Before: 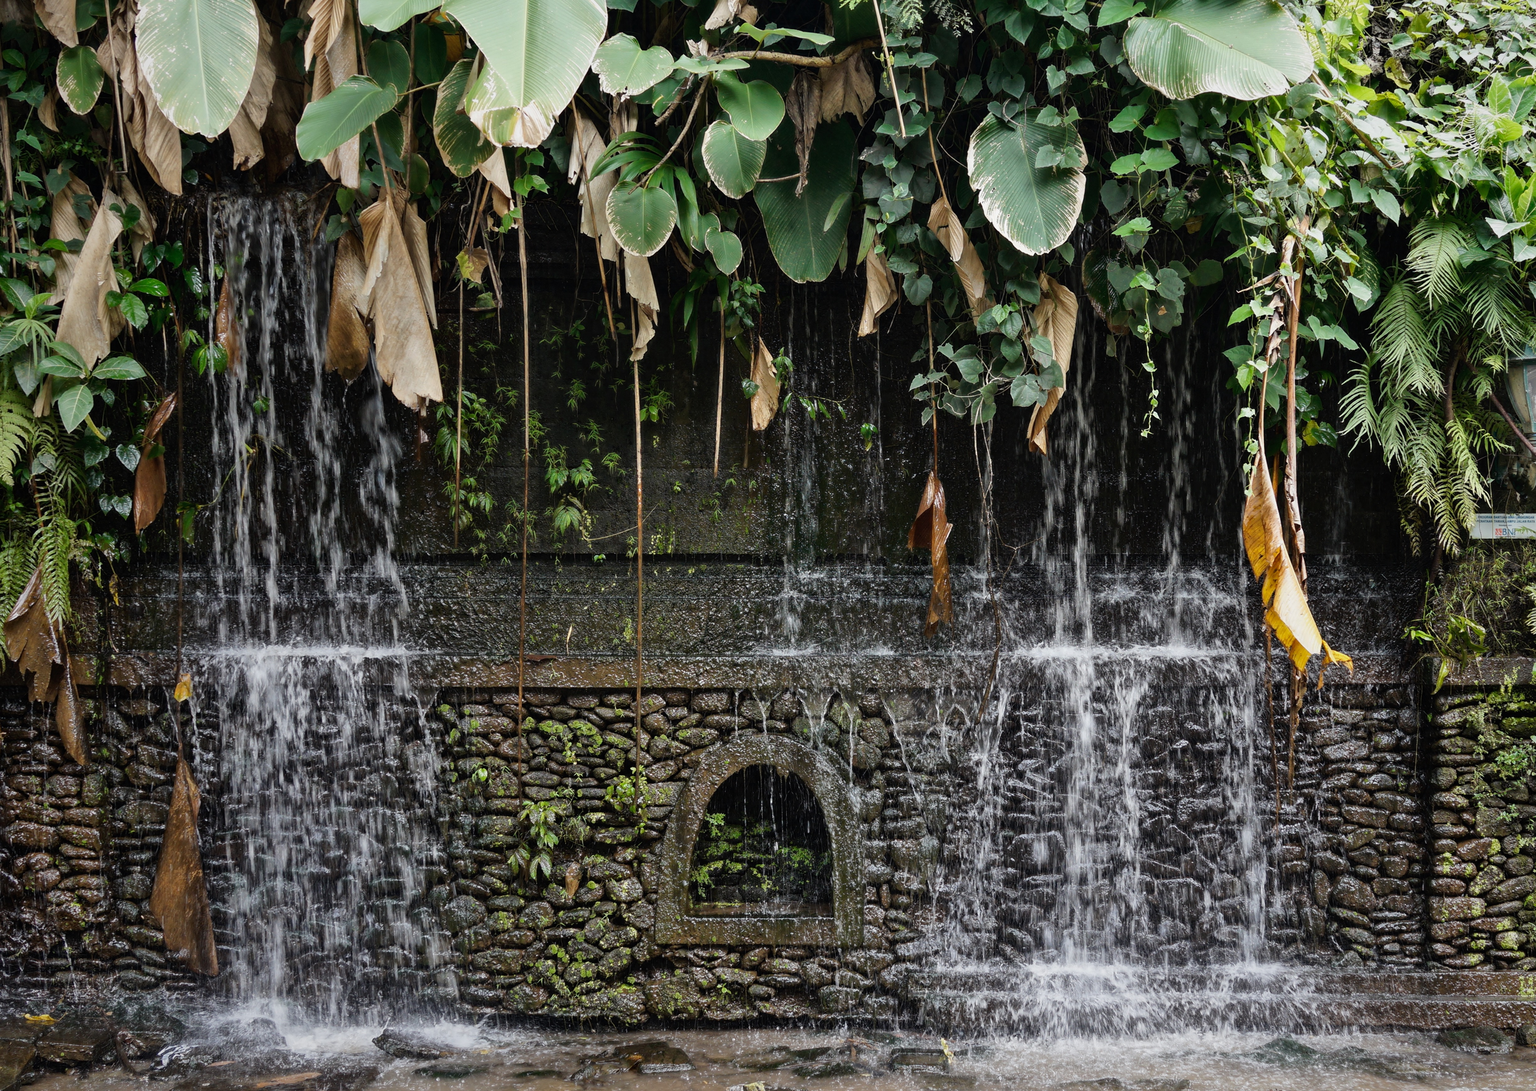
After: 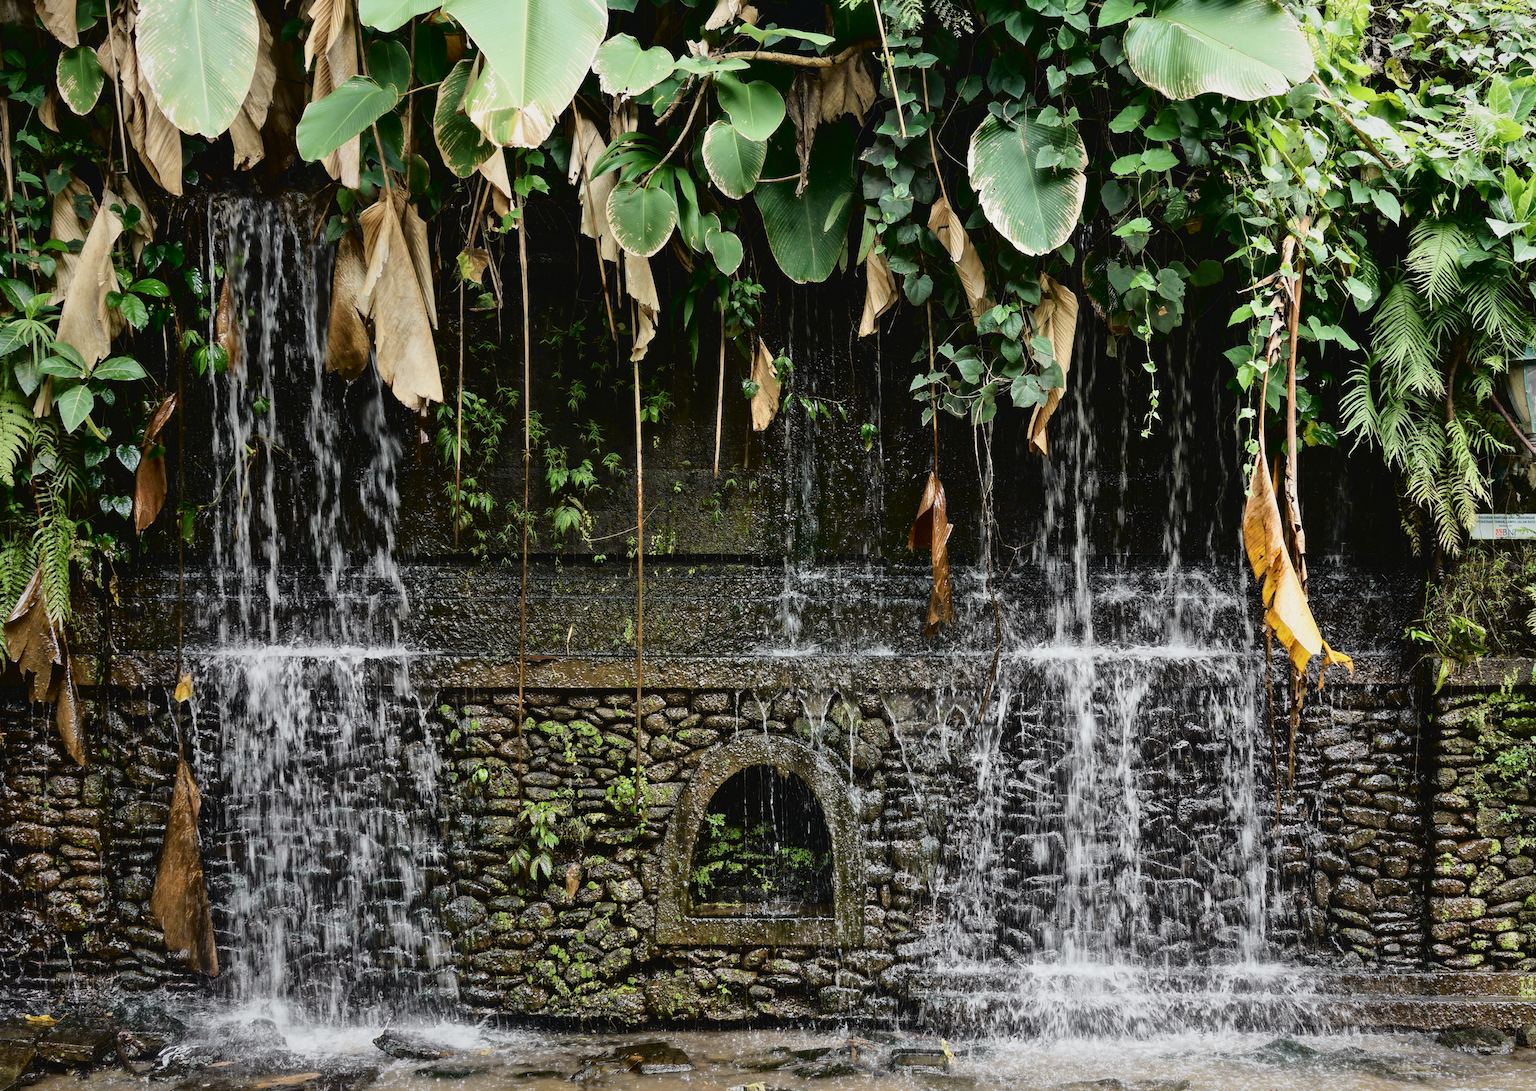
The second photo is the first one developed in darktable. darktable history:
tone curve: curves: ch0 [(0.003, 0.029) (0.037, 0.036) (0.149, 0.117) (0.297, 0.318) (0.422, 0.474) (0.531, 0.6) (0.743, 0.809) (0.877, 0.901) (1, 0.98)]; ch1 [(0, 0) (0.305, 0.325) (0.453, 0.437) (0.482, 0.479) (0.501, 0.5) (0.506, 0.503) (0.567, 0.572) (0.605, 0.608) (0.668, 0.69) (1, 1)]; ch2 [(0, 0) (0.313, 0.306) (0.4, 0.399) (0.45, 0.48) (0.499, 0.502) (0.512, 0.523) (0.57, 0.595) (0.653, 0.662) (1, 1)], color space Lab, independent channels, preserve colors none
